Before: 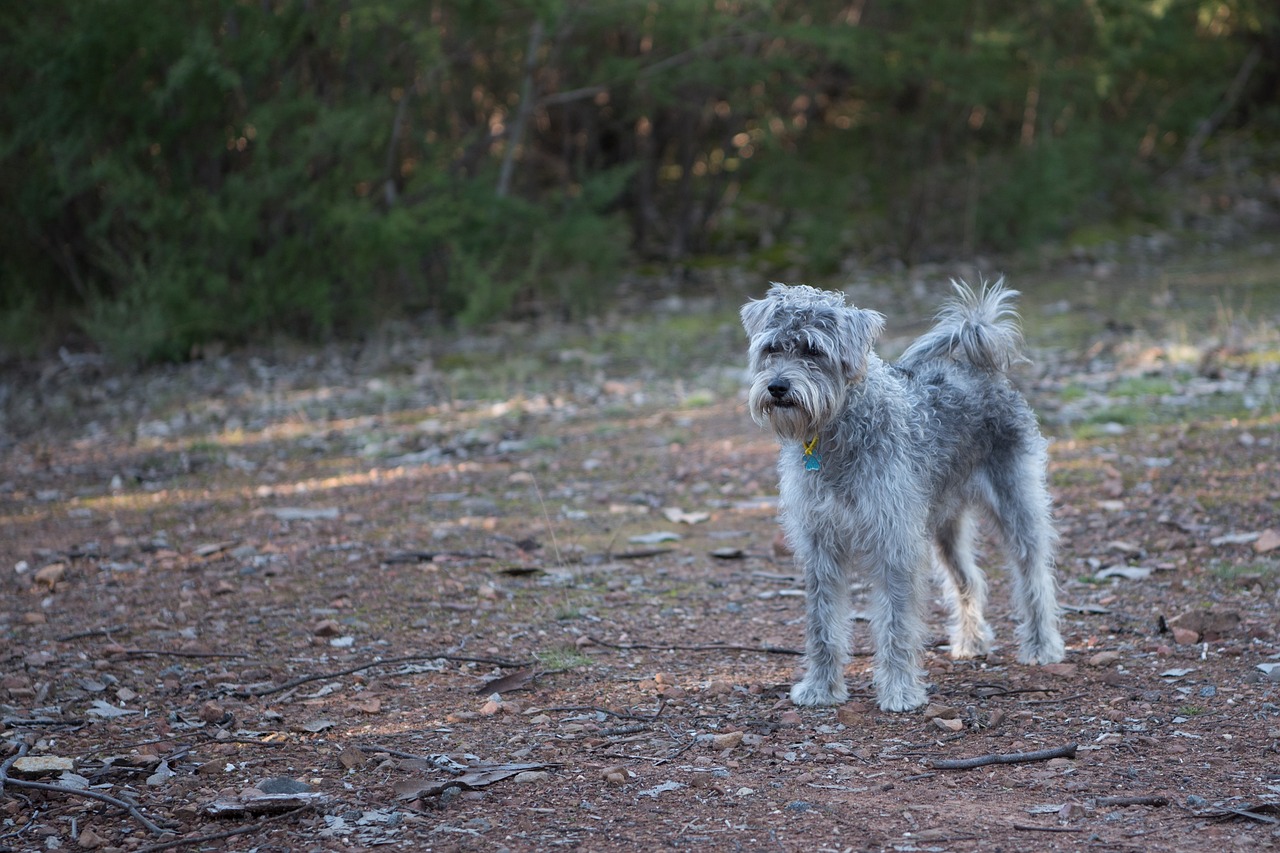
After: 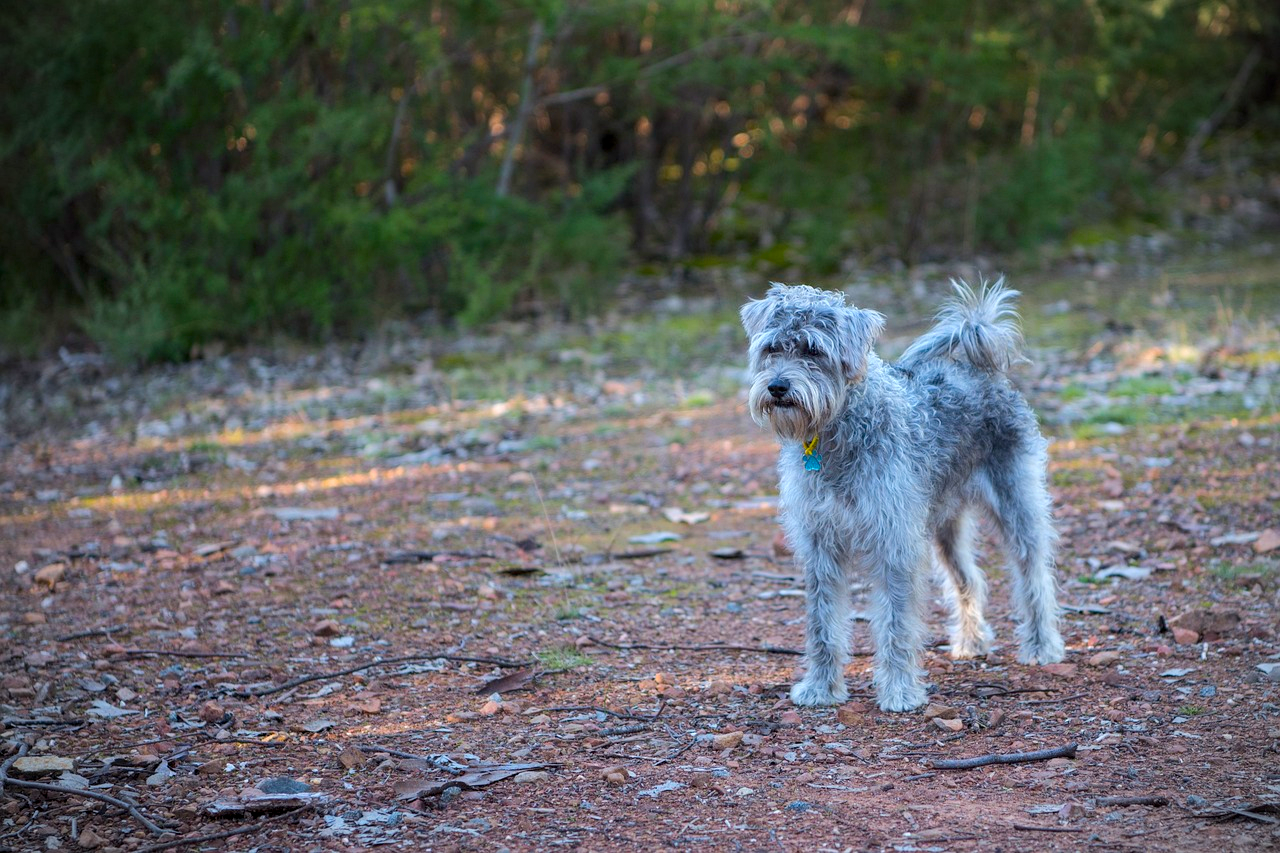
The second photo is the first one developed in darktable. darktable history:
local contrast: on, module defaults
vignetting: fall-off start 88.84%, fall-off radius 44.48%, width/height ratio 1.167
color balance rgb: perceptual saturation grading › global saturation 29.96%, perceptual brilliance grading › mid-tones 9.08%, perceptual brilliance grading › shadows 15.639%, global vibrance 40.747%
